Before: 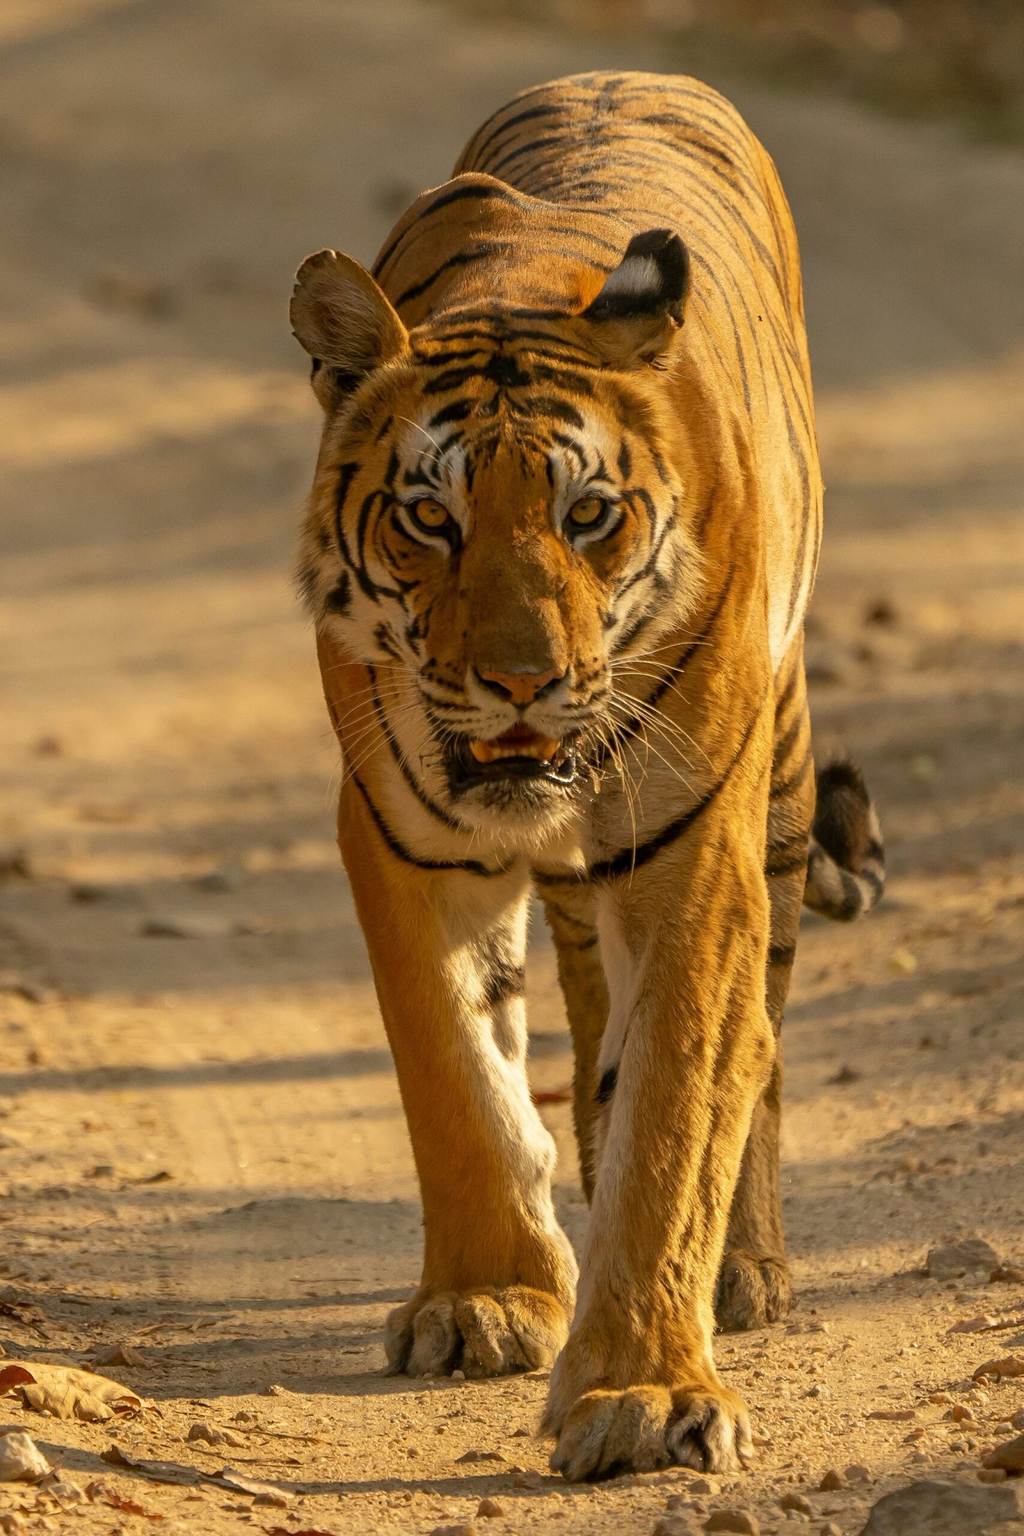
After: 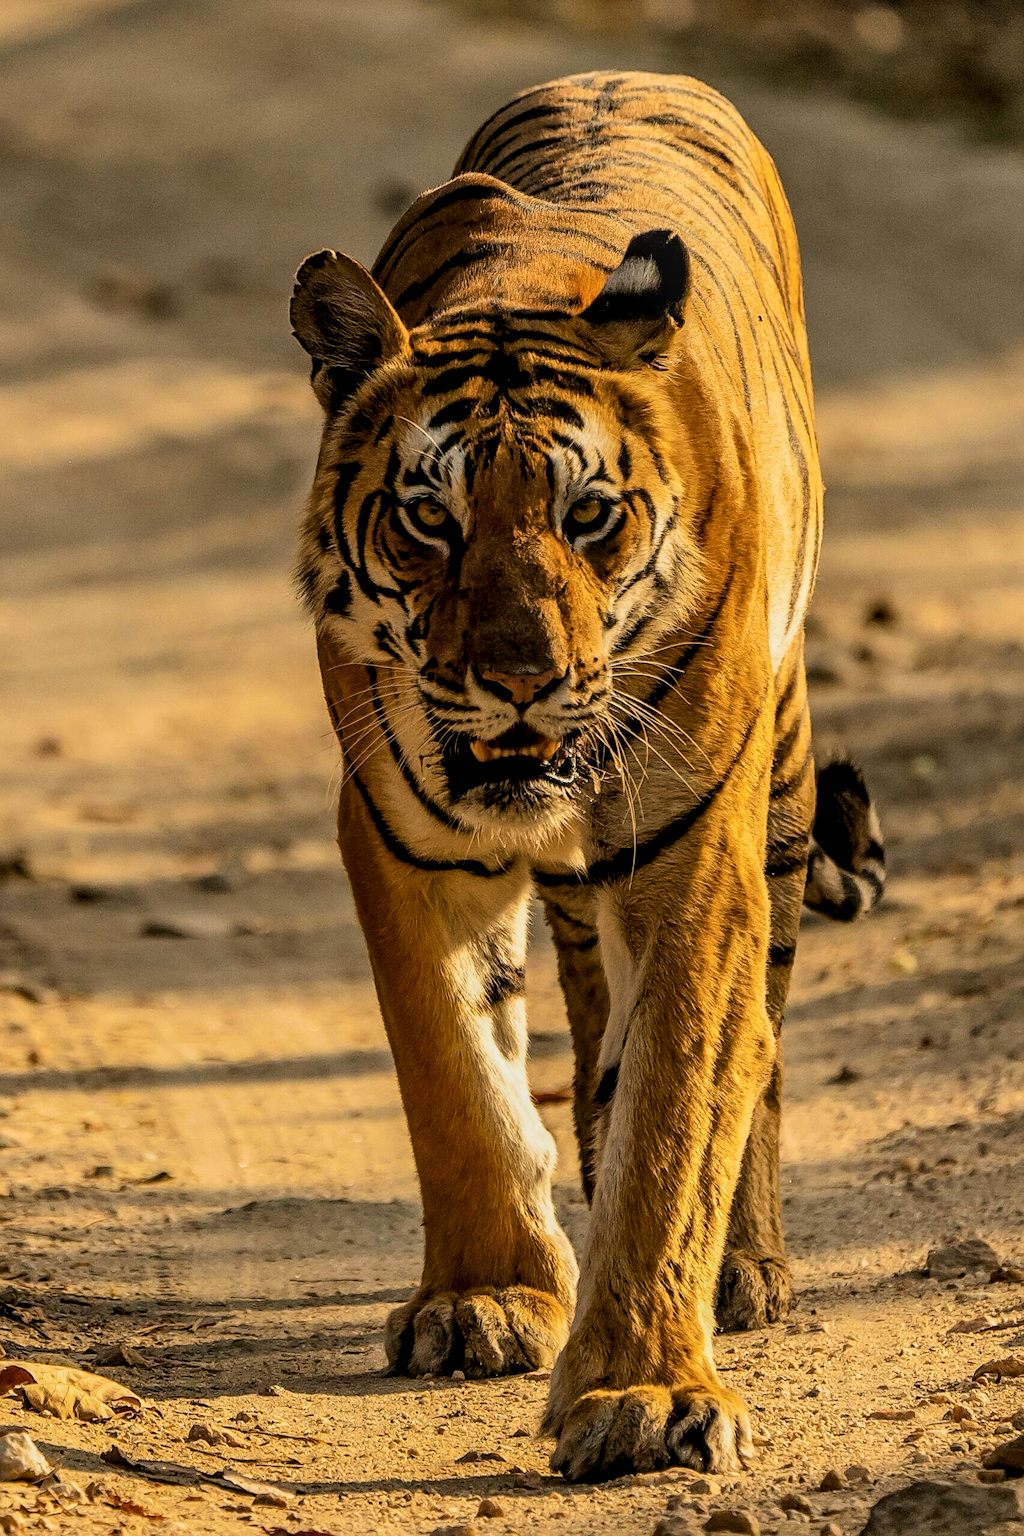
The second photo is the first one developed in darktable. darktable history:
local contrast: on, module defaults
color balance rgb: shadows lift › chroma 0.781%, shadows lift › hue 115.07°, shadows fall-off 102.672%, perceptual saturation grading › global saturation 5.572%, mask middle-gray fulcrum 22.552%, global vibrance 11.672%, contrast 4.96%
shadows and highlights: shadows 34.12, highlights -35.17, soften with gaussian
filmic rgb: black relative exposure -5.05 EV, white relative exposure 3.96 EV, hardness 2.88, contrast 1.402, highlights saturation mix -19.77%
sharpen: on, module defaults
